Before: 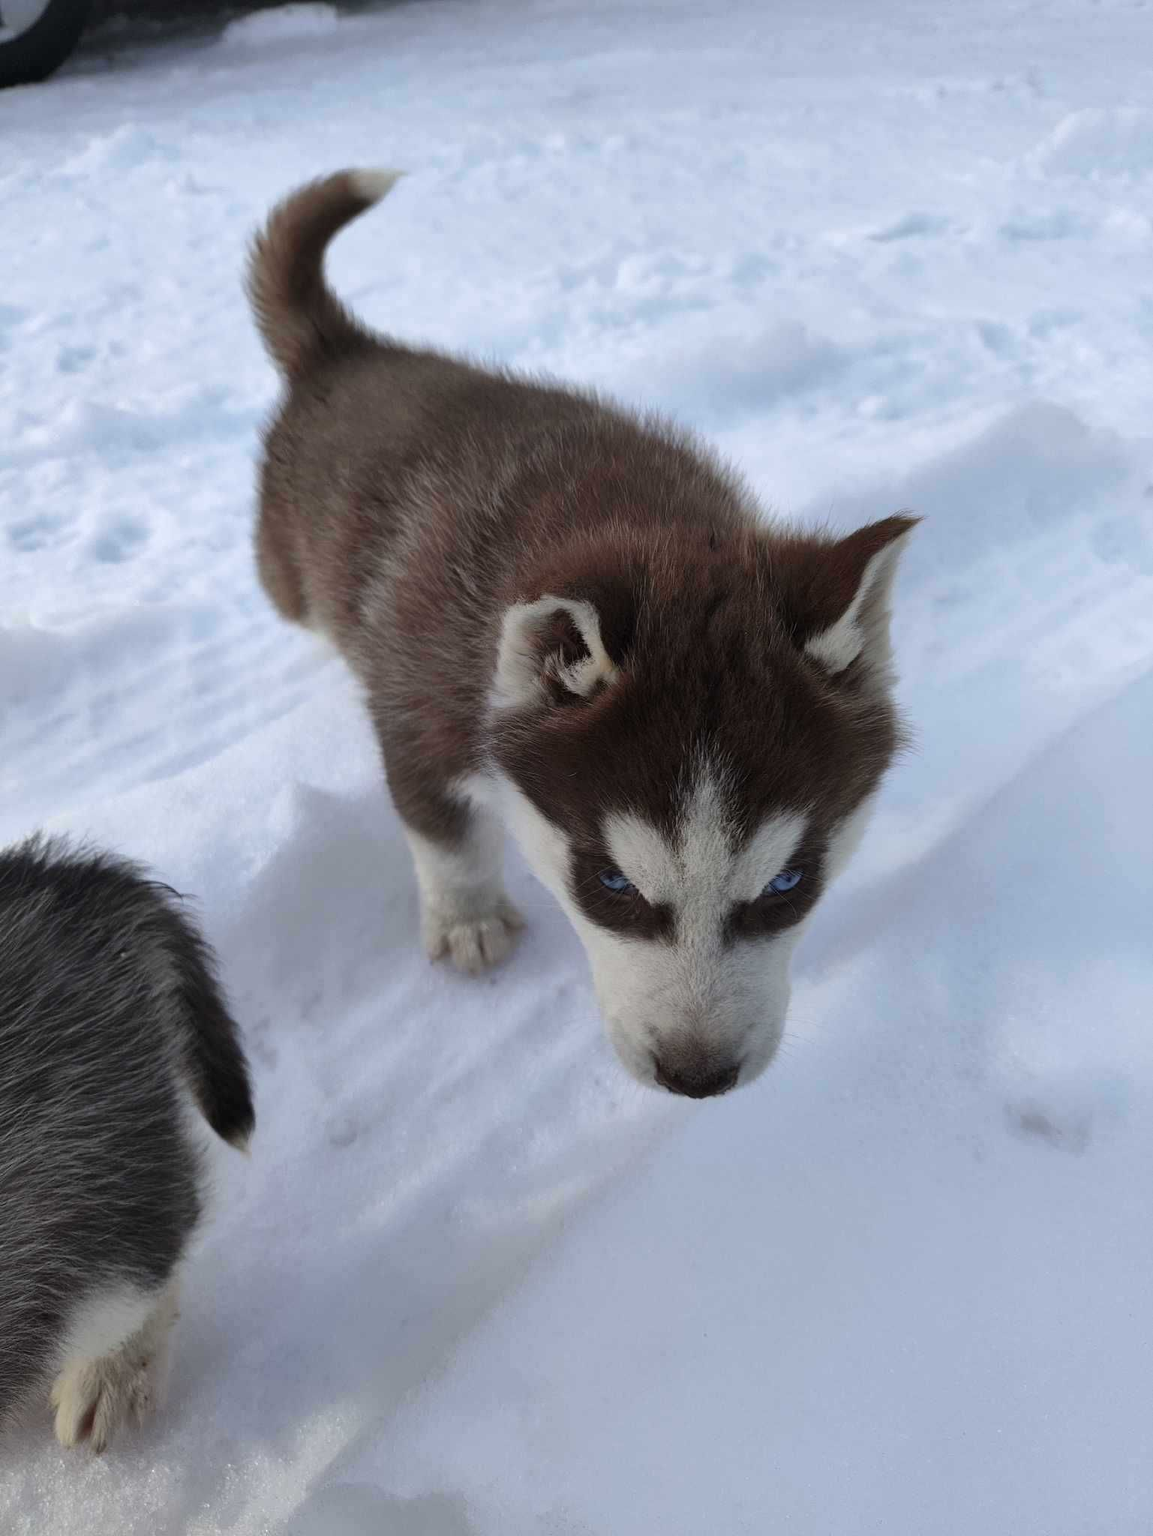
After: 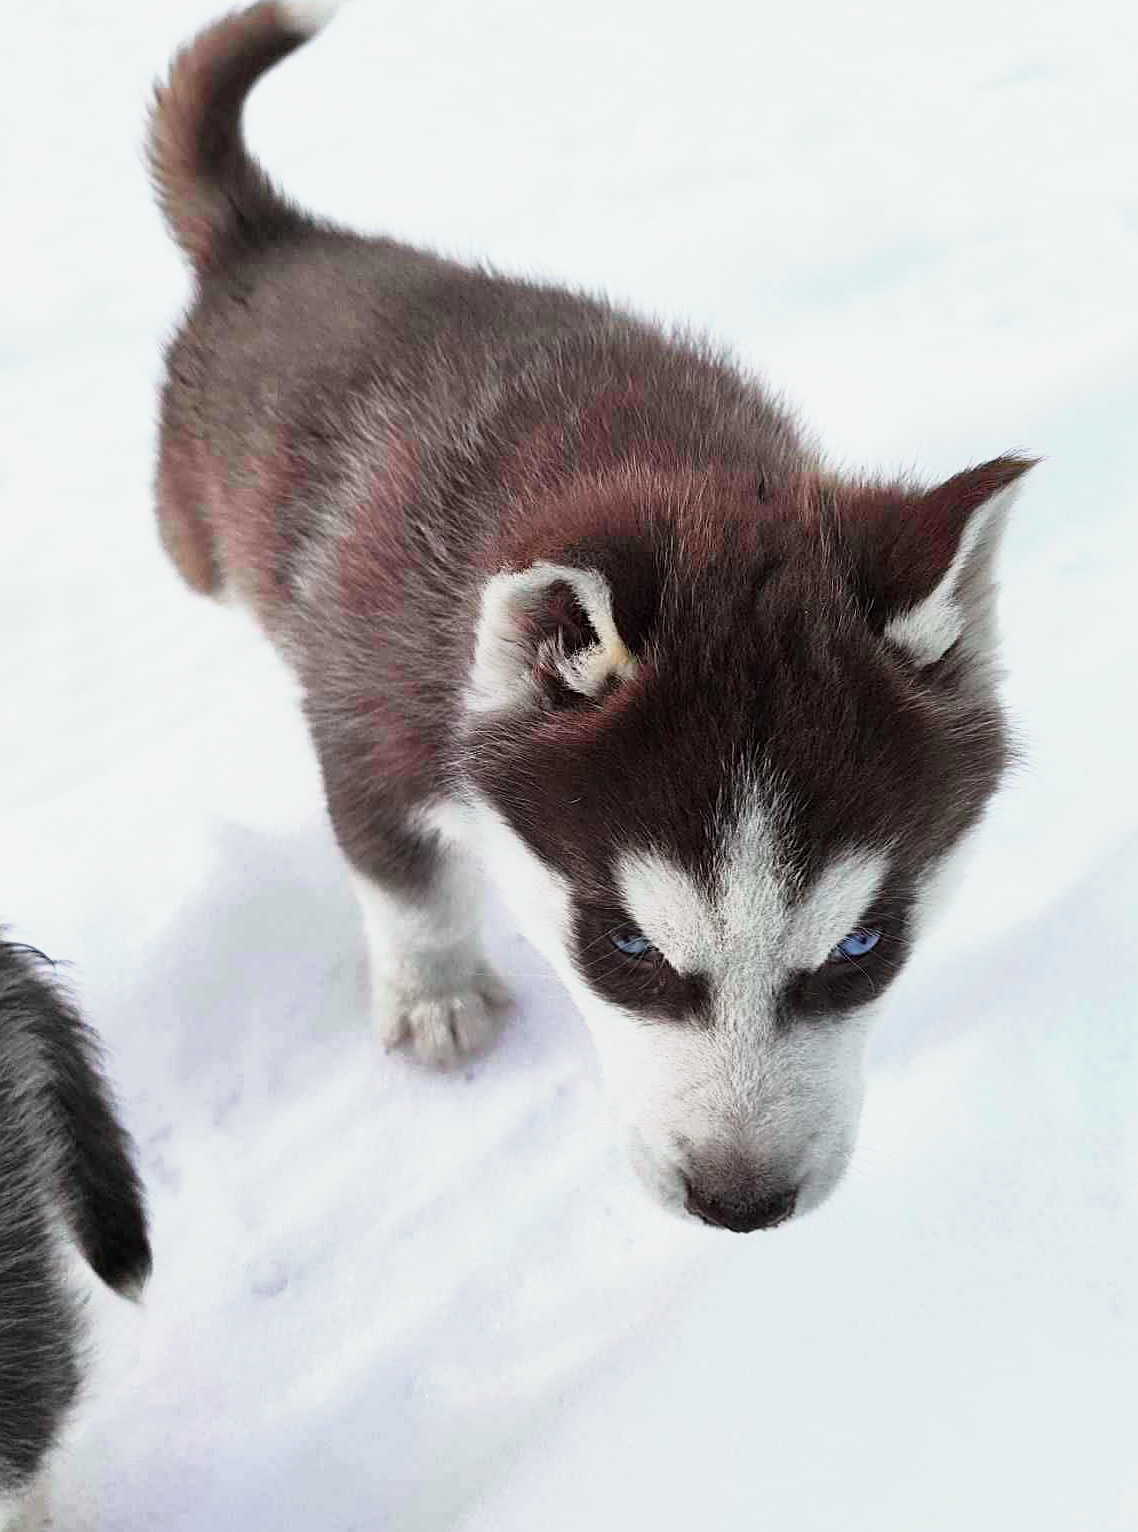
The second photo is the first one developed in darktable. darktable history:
crop and rotate: left 12.238%, top 11.366%, right 13.718%, bottom 13.809%
tone curve: curves: ch0 [(0, 0) (0.058, 0.027) (0.214, 0.183) (0.304, 0.288) (0.561, 0.554) (0.687, 0.677) (0.768, 0.768) (0.858, 0.861) (0.986, 0.957)]; ch1 [(0, 0) (0.172, 0.123) (0.312, 0.296) (0.437, 0.429) (0.471, 0.469) (0.502, 0.5) (0.513, 0.515) (0.583, 0.604) (0.631, 0.659) (0.703, 0.721) (0.889, 0.924) (1, 1)]; ch2 [(0, 0) (0.411, 0.424) (0.485, 0.497) (0.502, 0.5) (0.517, 0.511) (0.566, 0.573) (0.622, 0.613) (0.709, 0.677) (1, 1)], color space Lab, independent channels, preserve colors none
base curve: curves: ch0 [(0, 0) (0.495, 0.917) (1, 1)], preserve colors none
sharpen: on, module defaults
